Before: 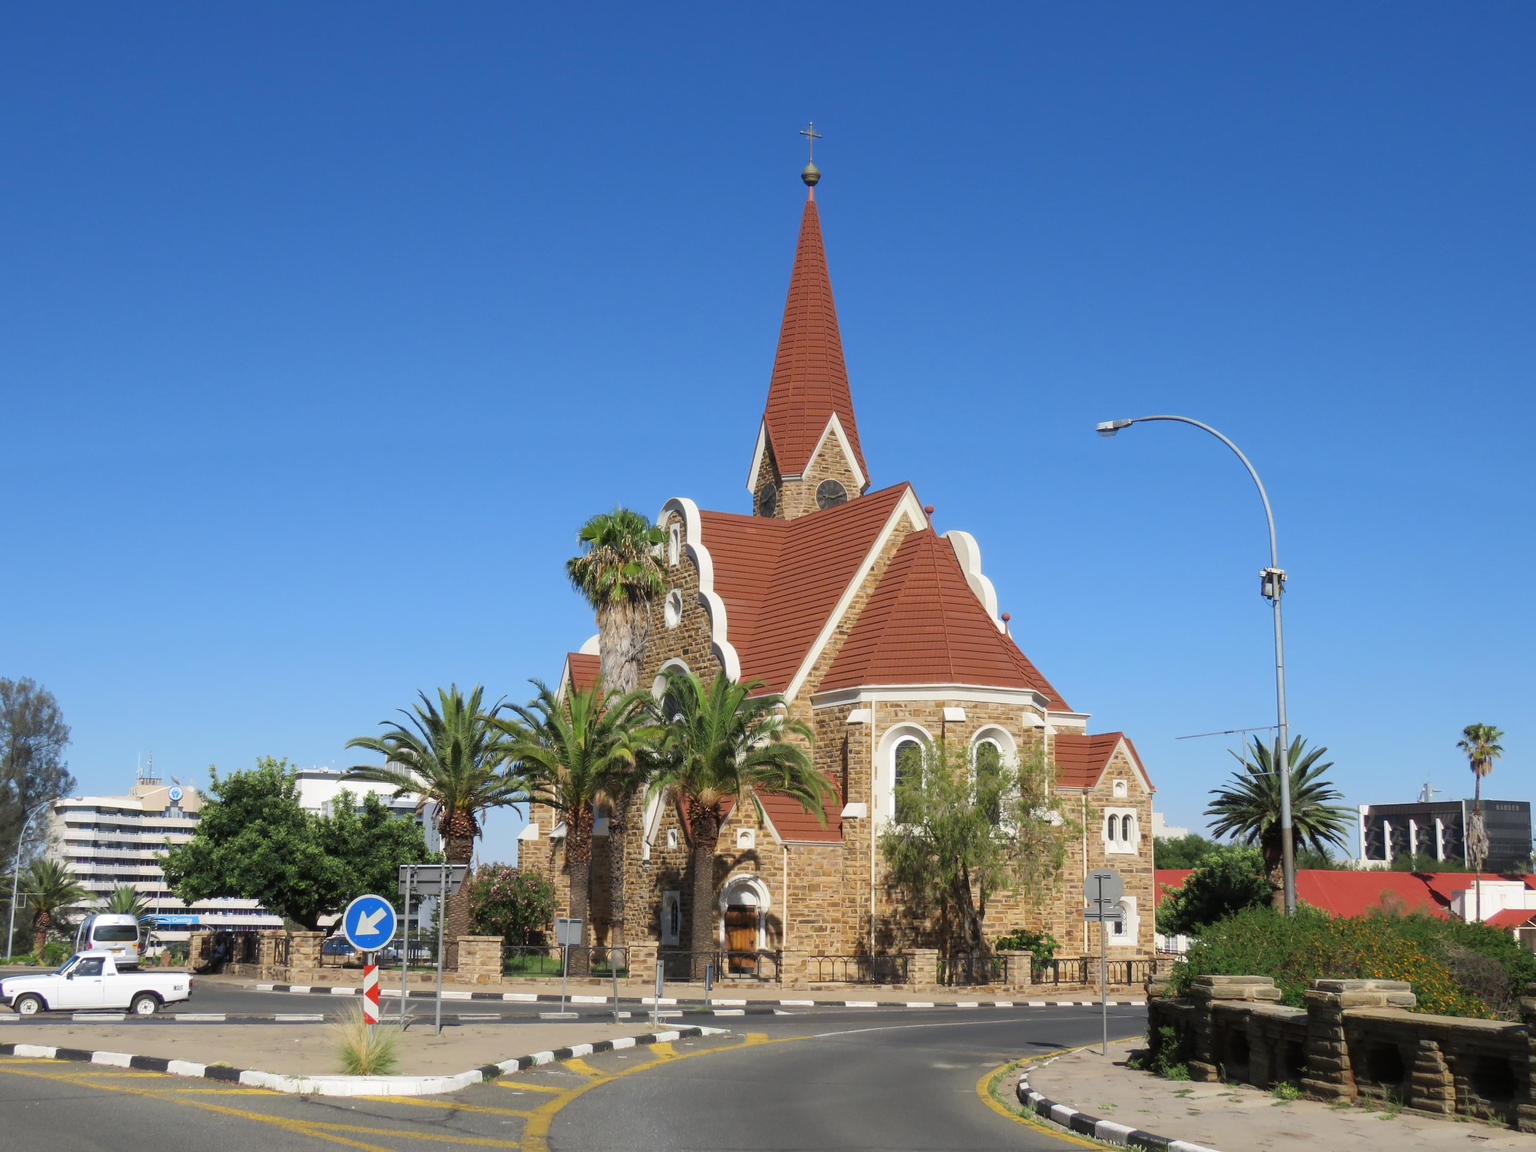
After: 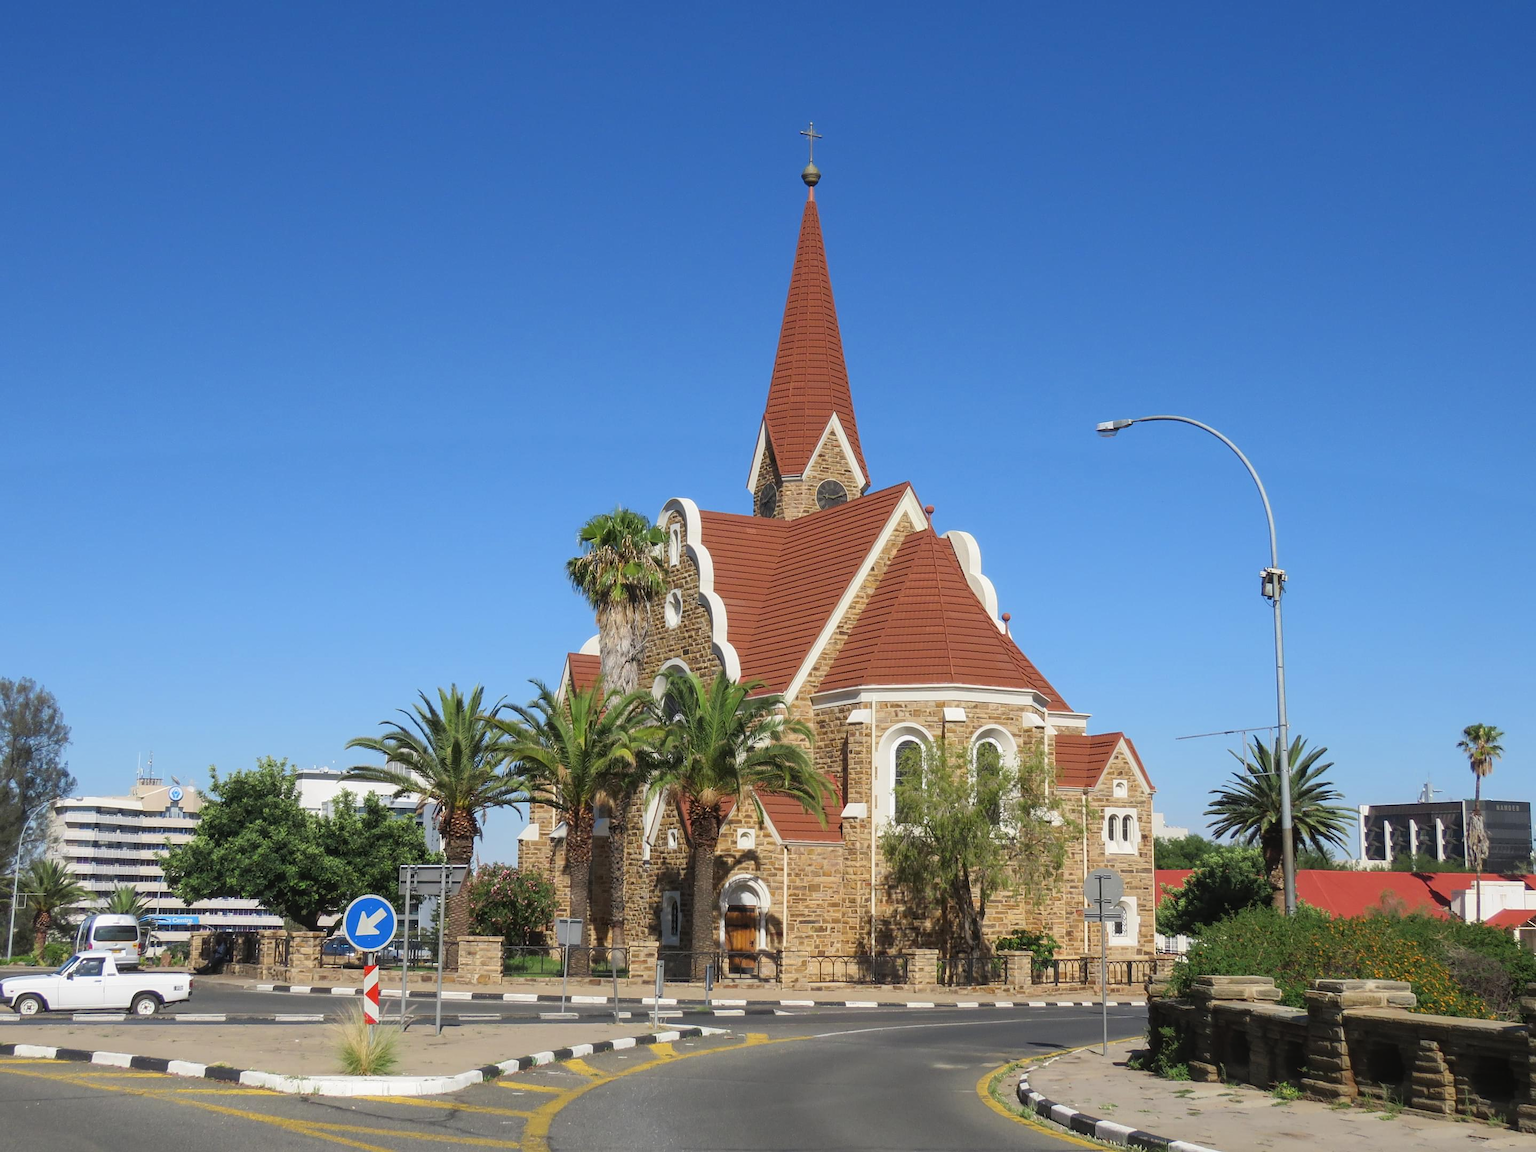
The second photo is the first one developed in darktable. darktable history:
sharpen: amount 0.207
local contrast: detail 110%
